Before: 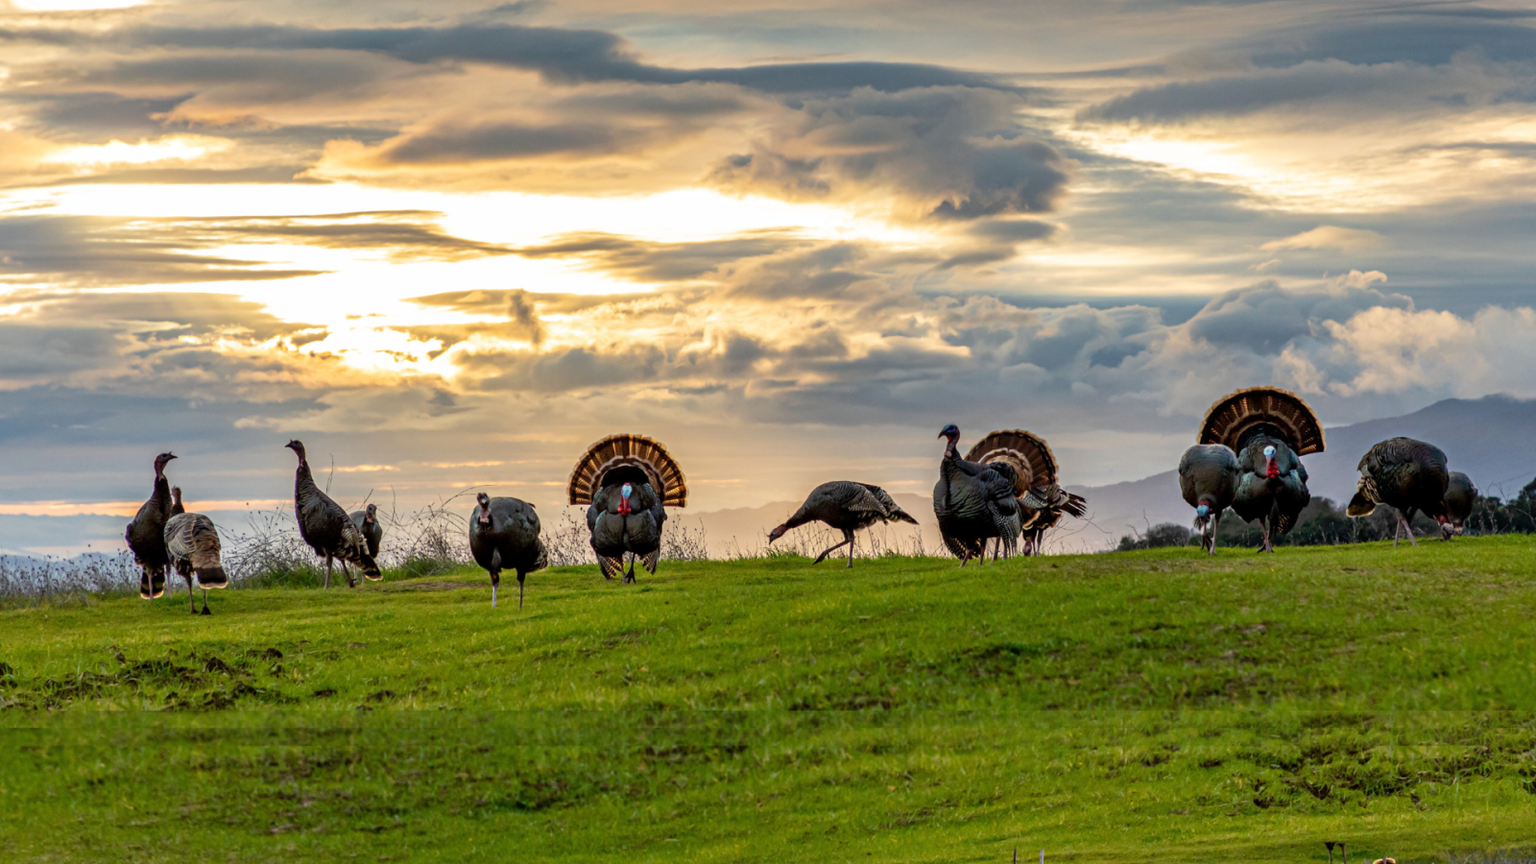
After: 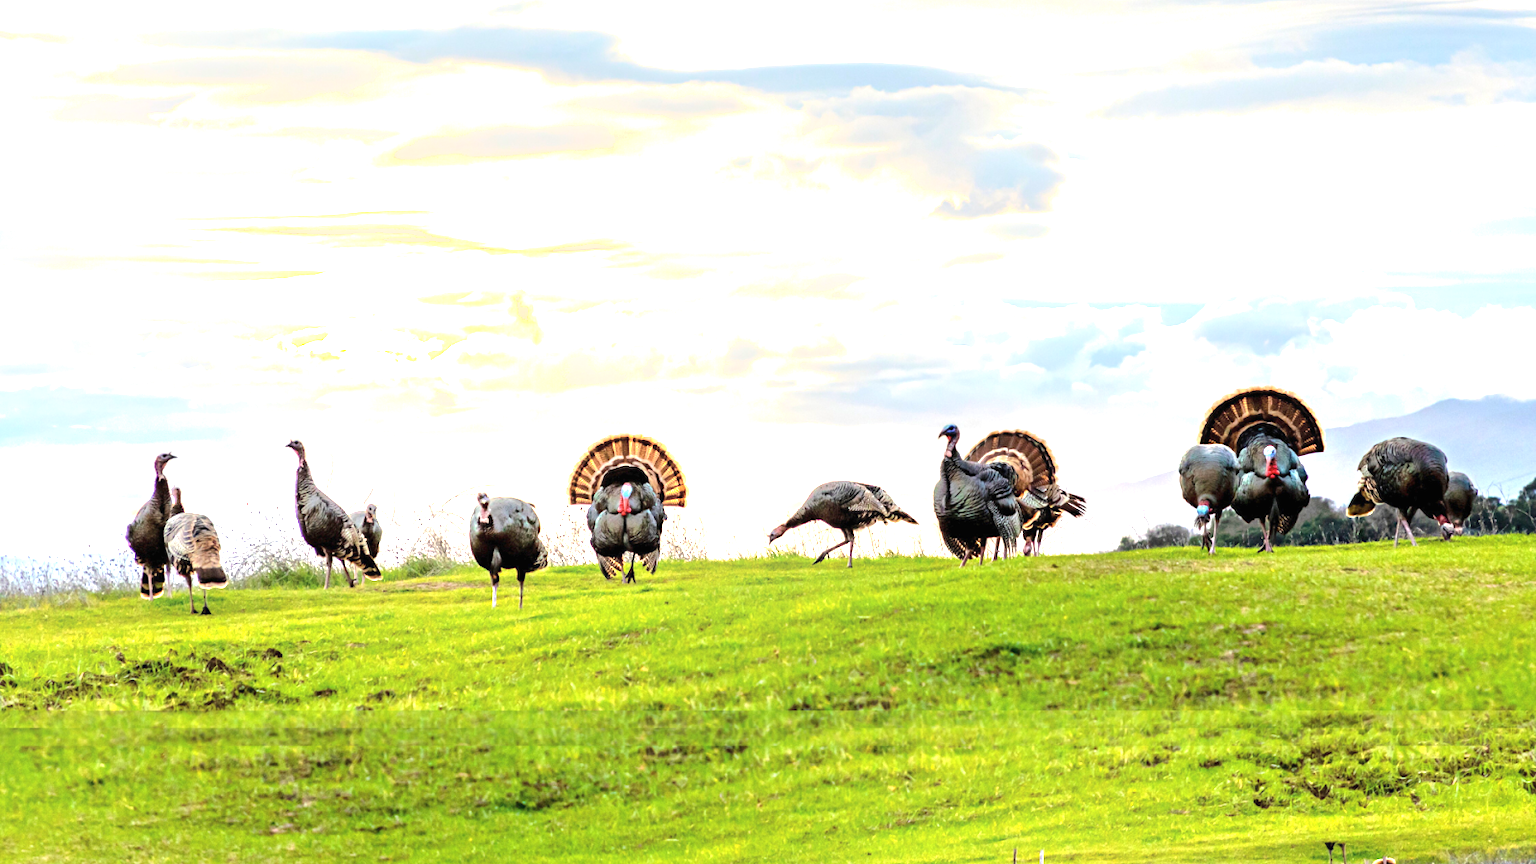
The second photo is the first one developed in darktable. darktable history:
shadows and highlights: shadows -70, highlights 35, soften with gaussian
exposure: black level correction 0, exposure 1.975 EV, compensate exposure bias true, compensate highlight preservation false
